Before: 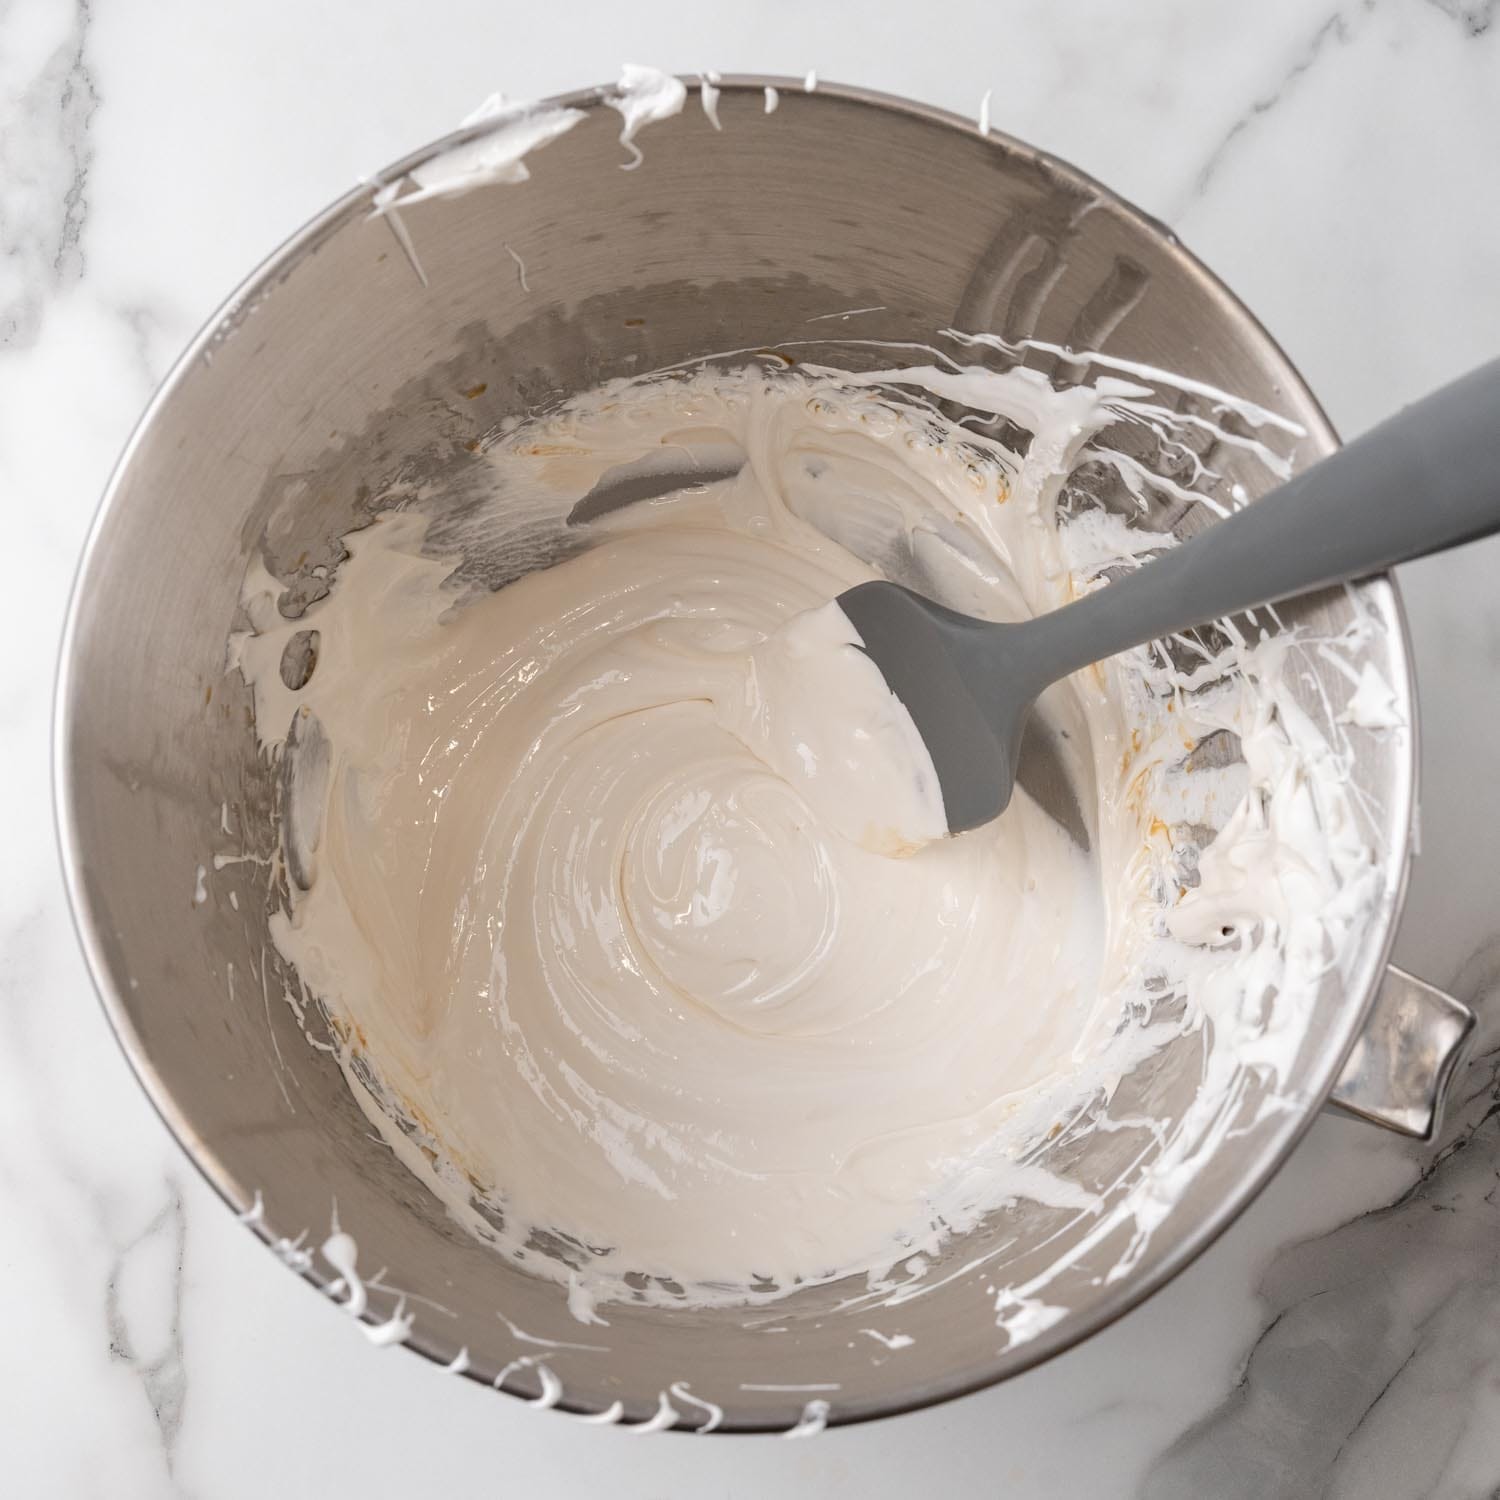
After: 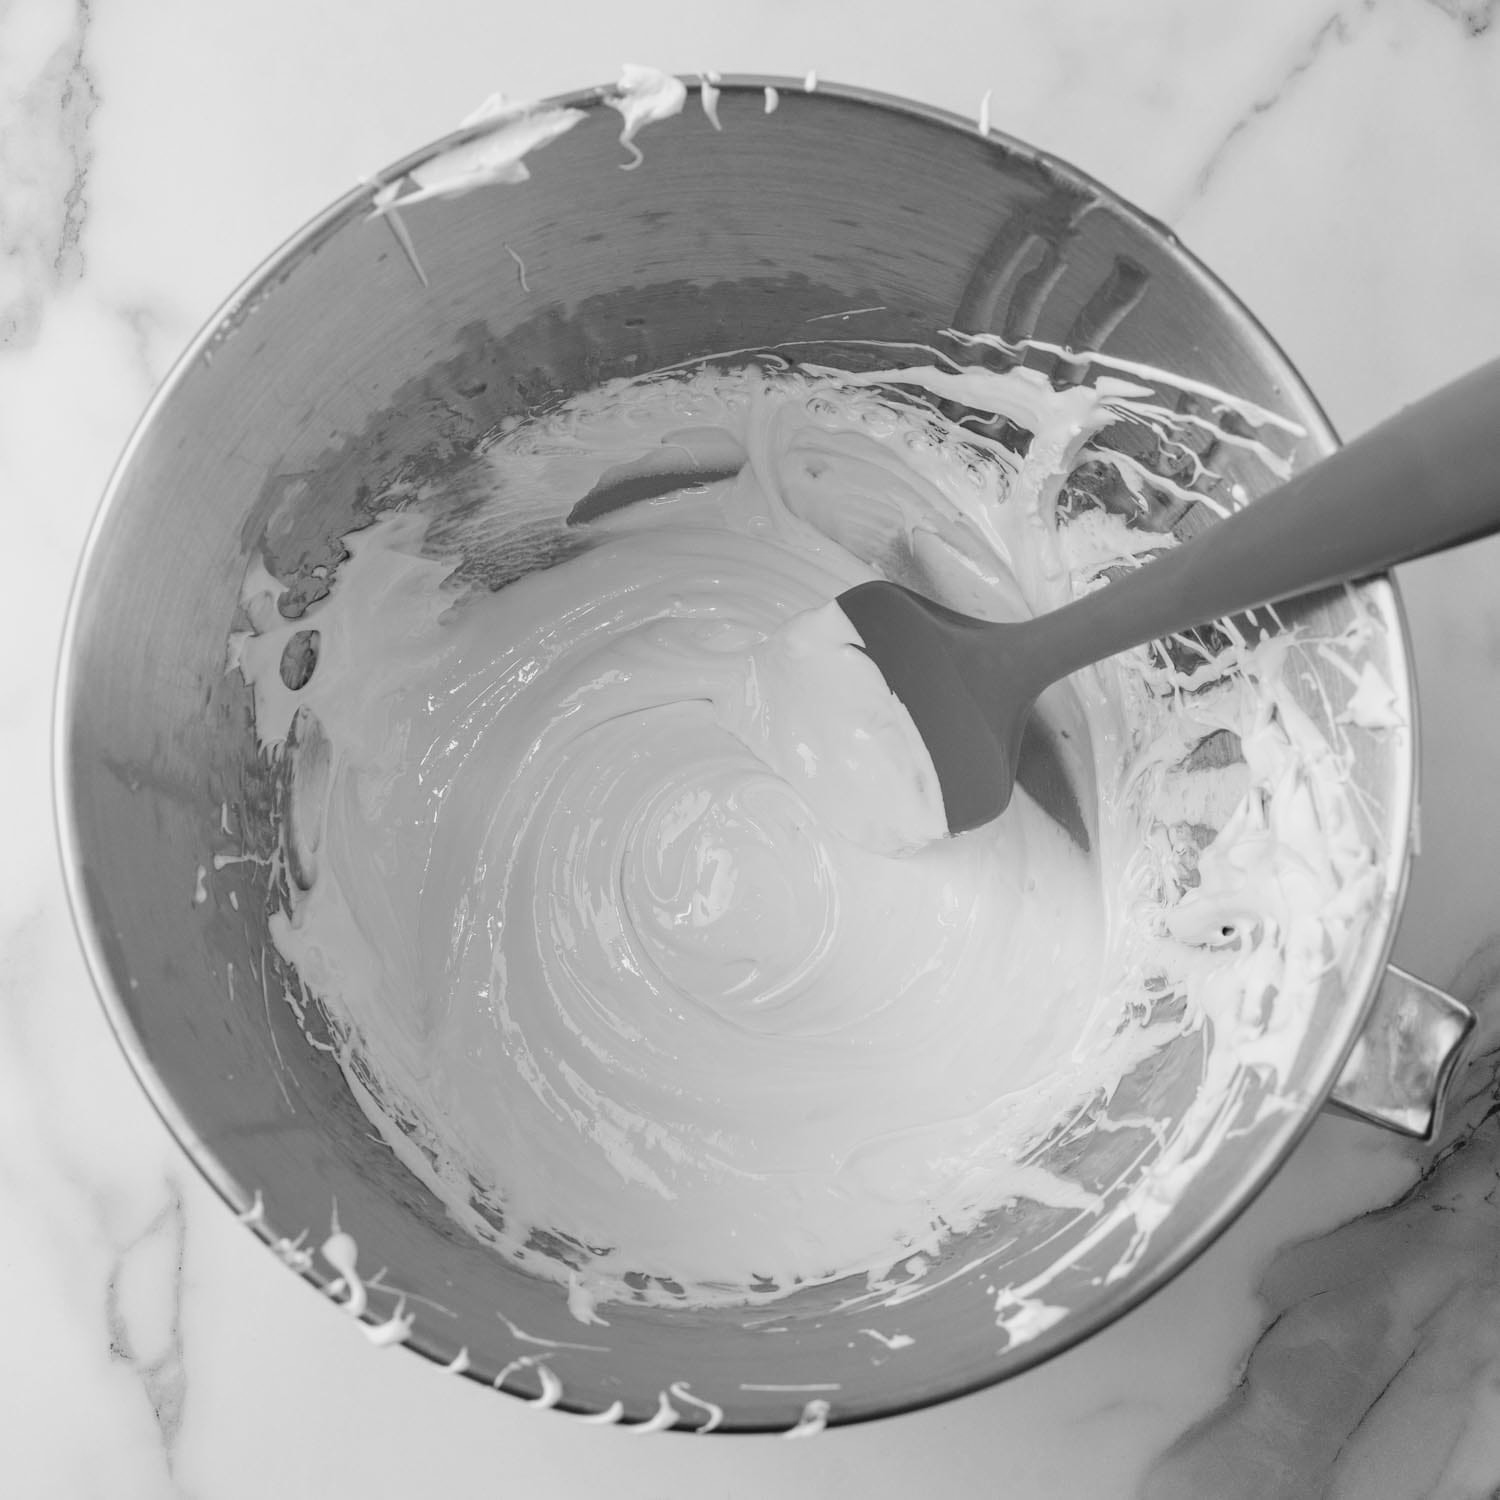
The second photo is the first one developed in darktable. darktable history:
contrast brightness saturation: contrast 0.1, brightness 0.03, saturation 0.09
color zones: curves: ch0 [(0, 0.5) (0.143, 0.5) (0.286, 0.5) (0.429, 0.5) (0.571, 0.5) (0.714, 0.476) (0.857, 0.5) (1, 0.5)]; ch2 [(0, 0.5) (0.143, 0.5) (0.286, 0.5) (0.429, 0.5) (0.571, 0.5) (0.714, 0.487) (0.857, 0.5) (1, 0.5)]
monochrome: a -71.75, b 75.82
